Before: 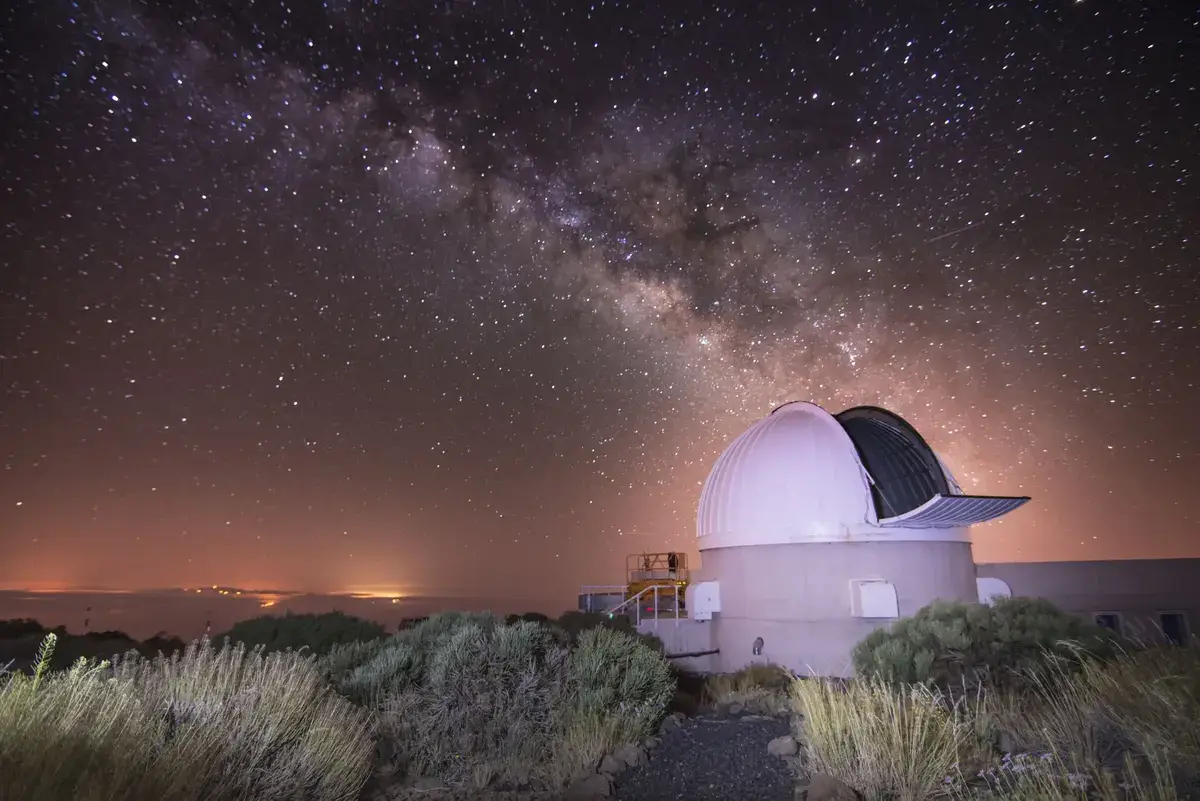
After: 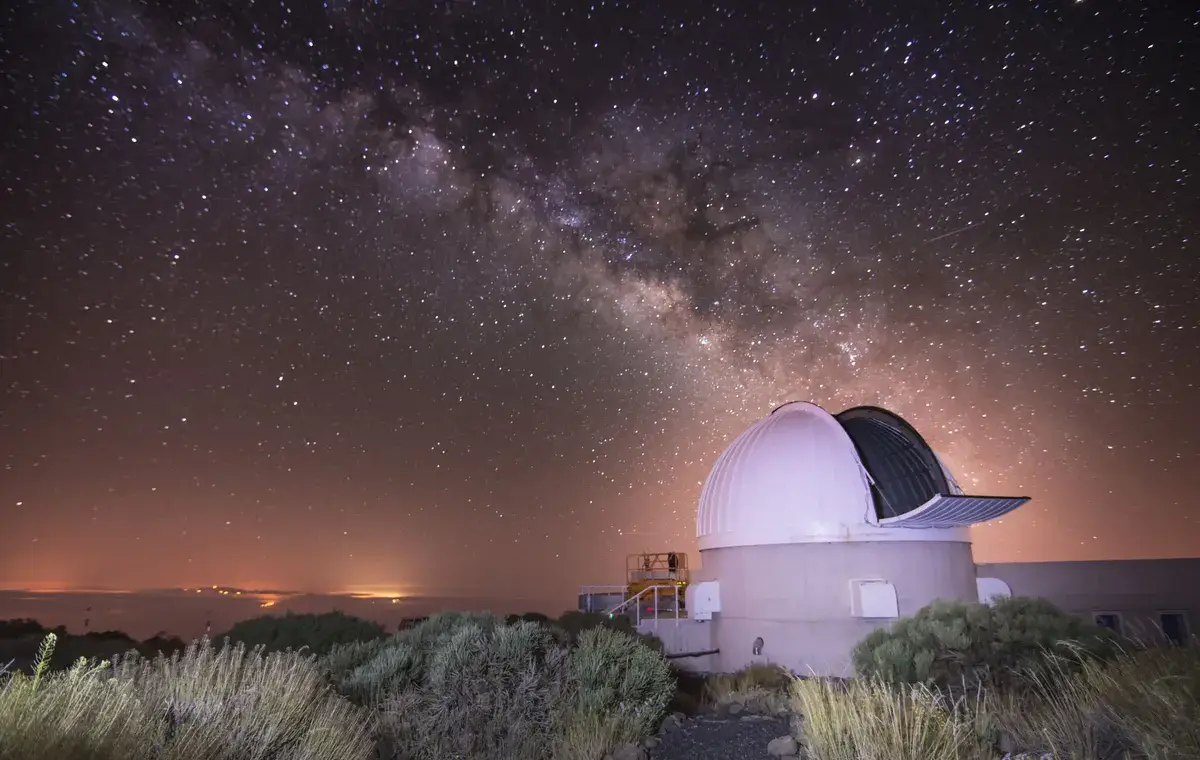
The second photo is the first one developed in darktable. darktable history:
local contrast: mode bilateral grid, contrast 20, coarseness 50, detail 102%, midtone range 0.2
crop and rotate: top 0.013%, bottom 5.07%
